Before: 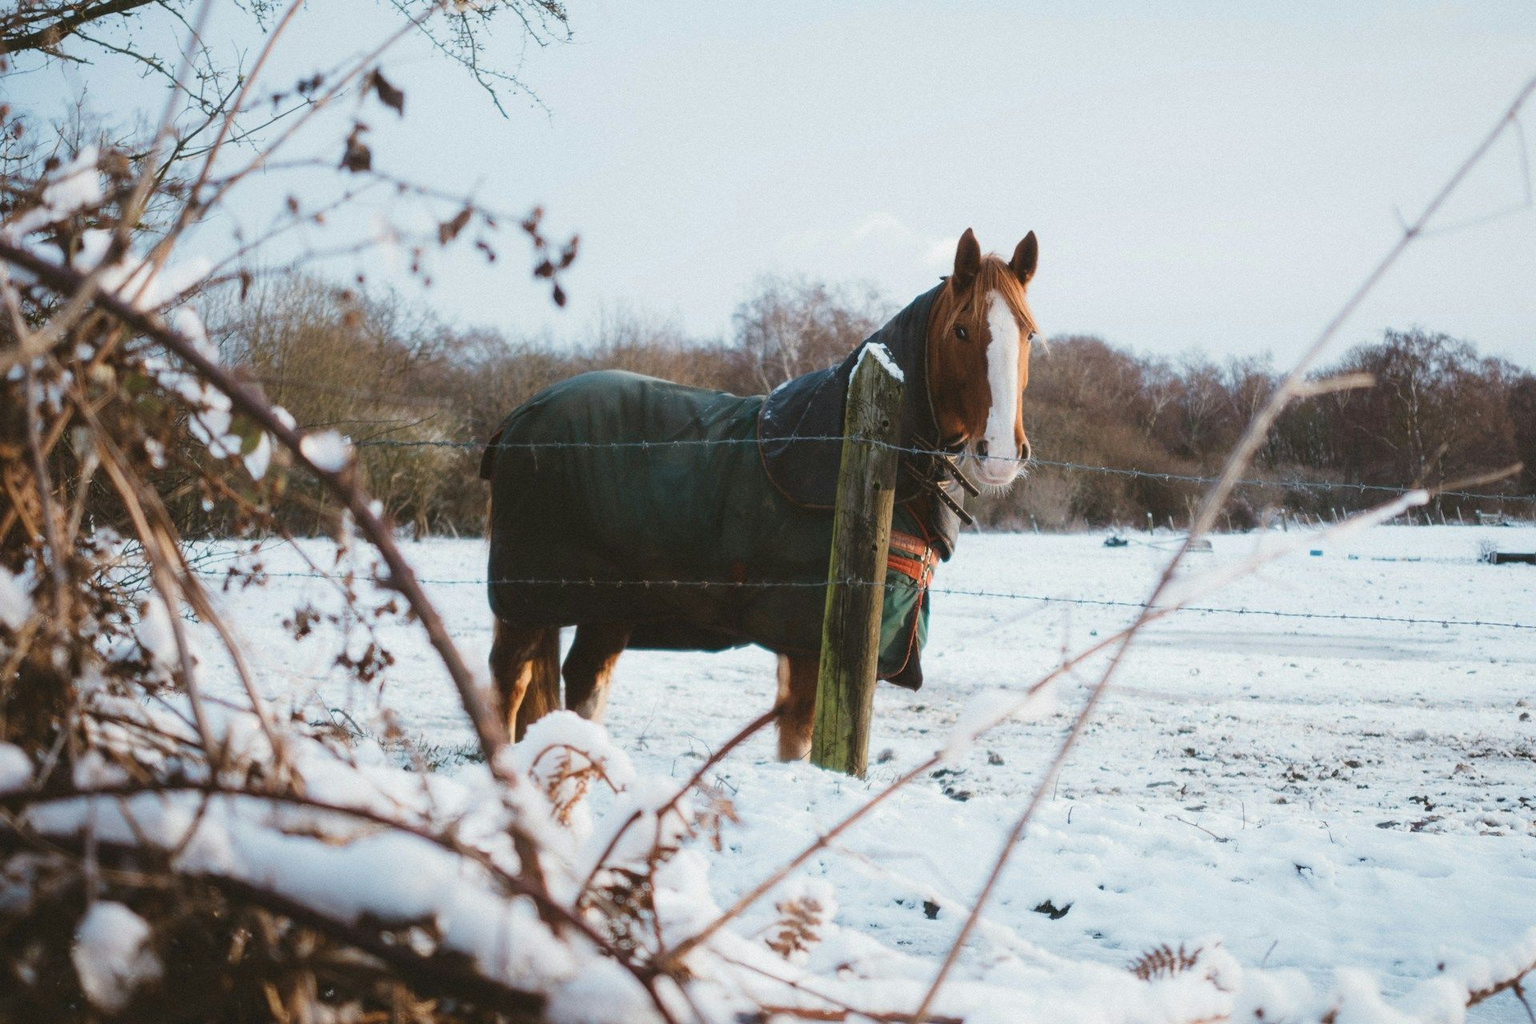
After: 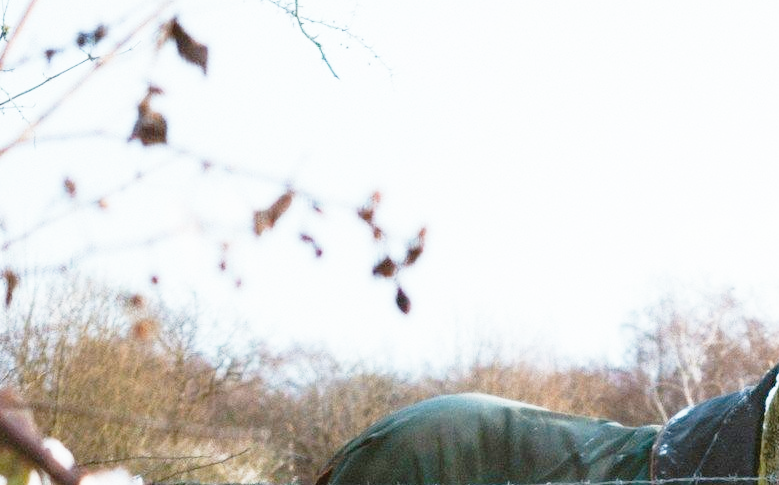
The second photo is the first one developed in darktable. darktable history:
crop: left 15.452%, top 5.459%, right 43.956%, bottom 56.62%
base curve: curves: ch0 [(0, 0) (0.012, 0.01) (0.073, 0.168) (0.31, 0.711) (0.645, 0.957) (1, 1)], preserve colors none
